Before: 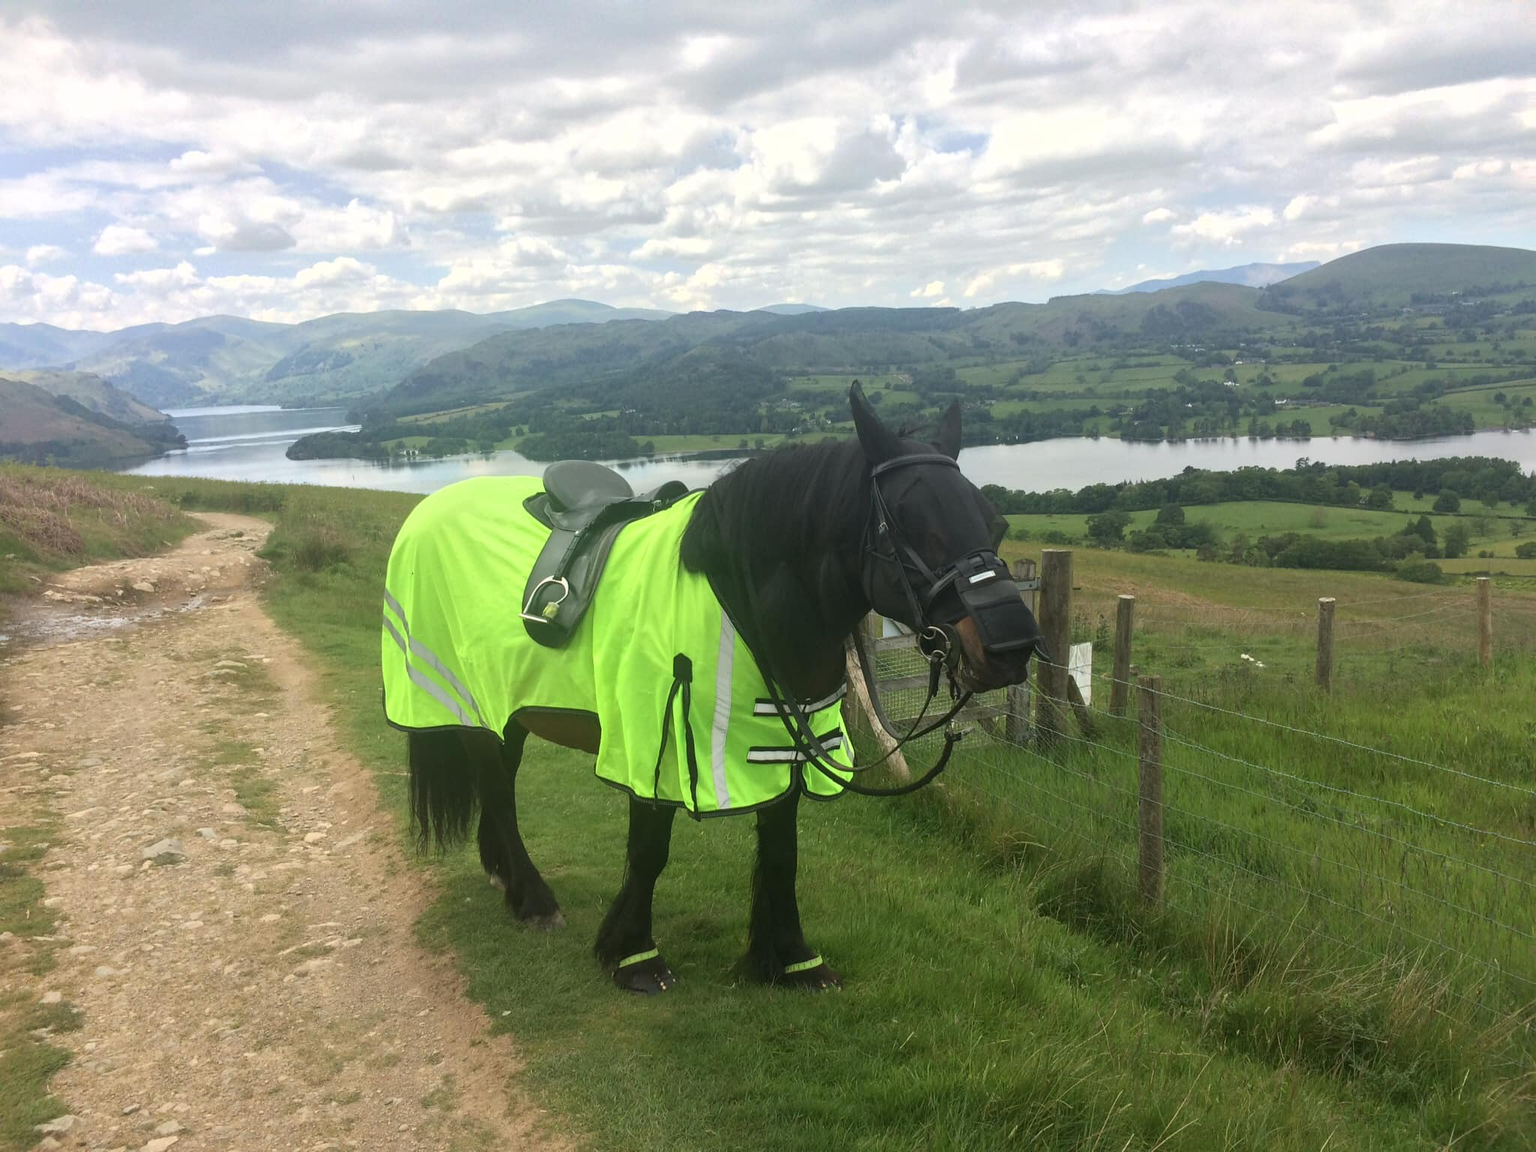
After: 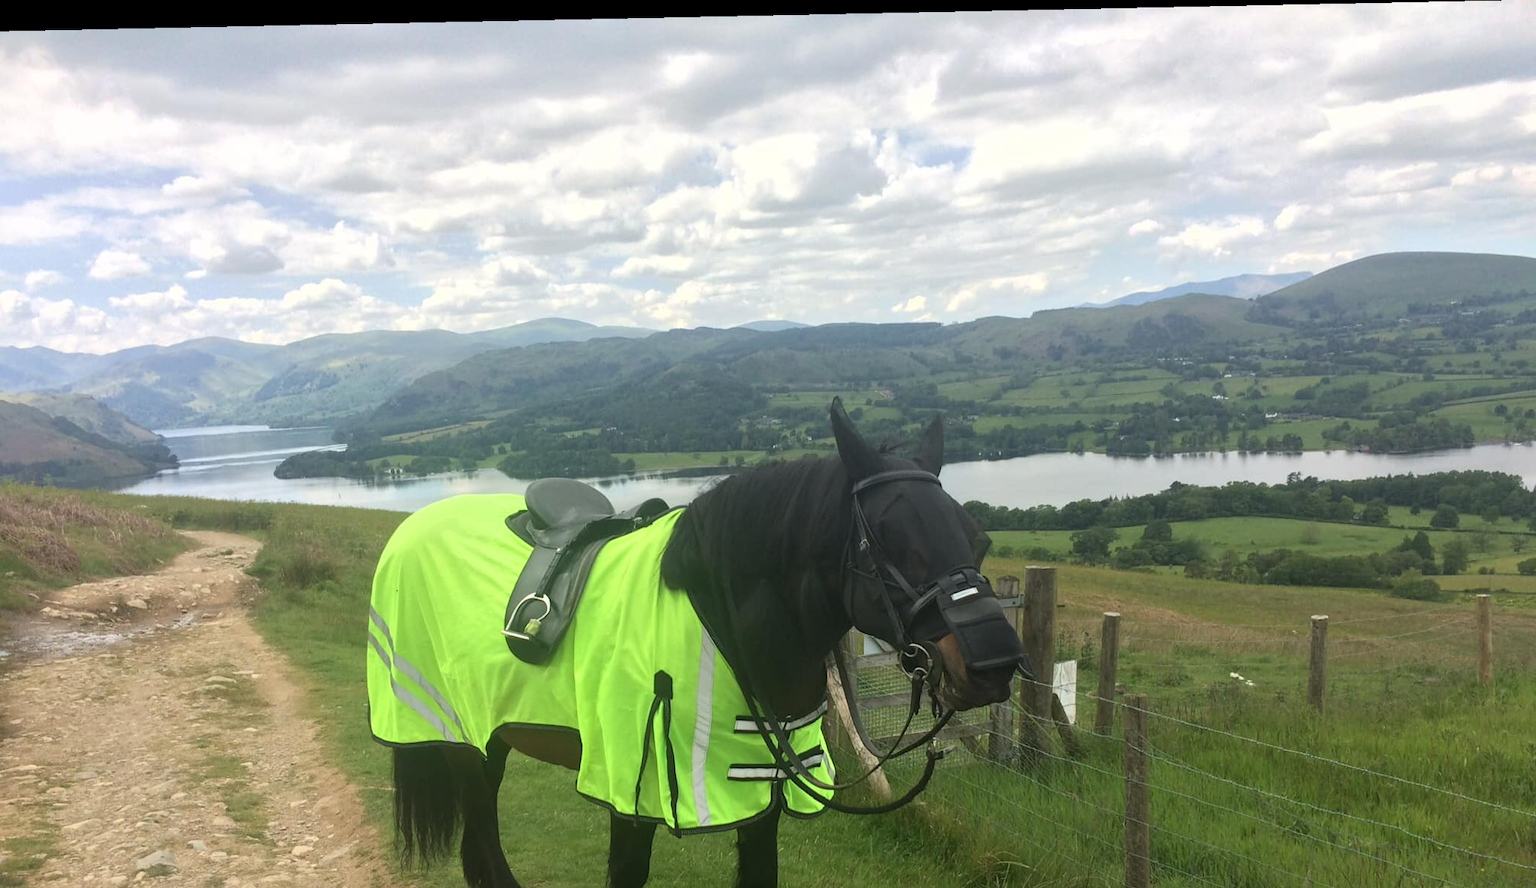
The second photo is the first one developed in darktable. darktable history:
exposure: compensate exposure bias true, compensate highlight preservation false
crop: bottom 24.967%
rotate and perspective: lens shift (horizontal) -0.055, automatic cropping off
